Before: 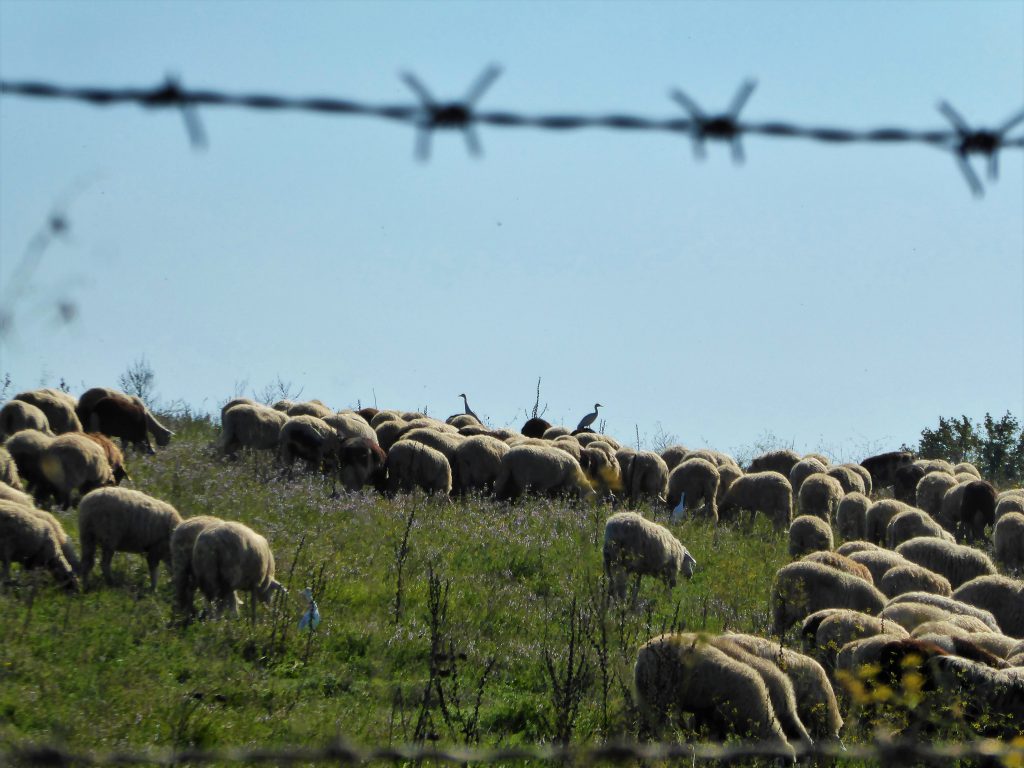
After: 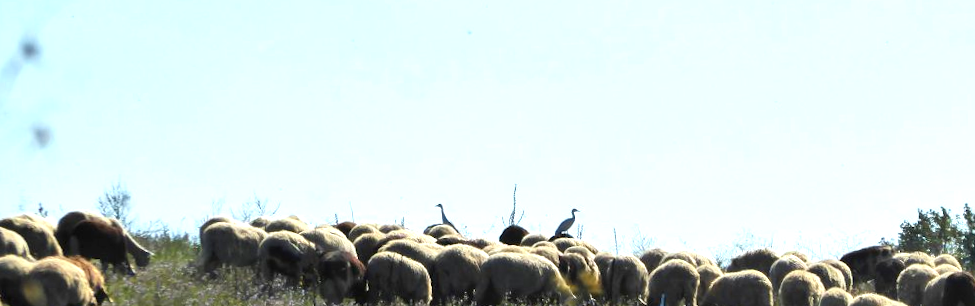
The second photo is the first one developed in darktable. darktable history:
levels: levels [0, 0.492, 0.984]
crop and rotate: top 23.84%, bottom 34.294%
exposure: black level correction 0, exposure 0.953 EV, compensate exposure bias true, compensate highlight preservation false
rotate and perspective: rotation -2.12°, lens shift (vertical) 0.009, lens shift (horizontal) -0.008, automatic cropping original format, crop left 0.036, crop right 0.964, crop top 0.05, crop bottom 0.959
